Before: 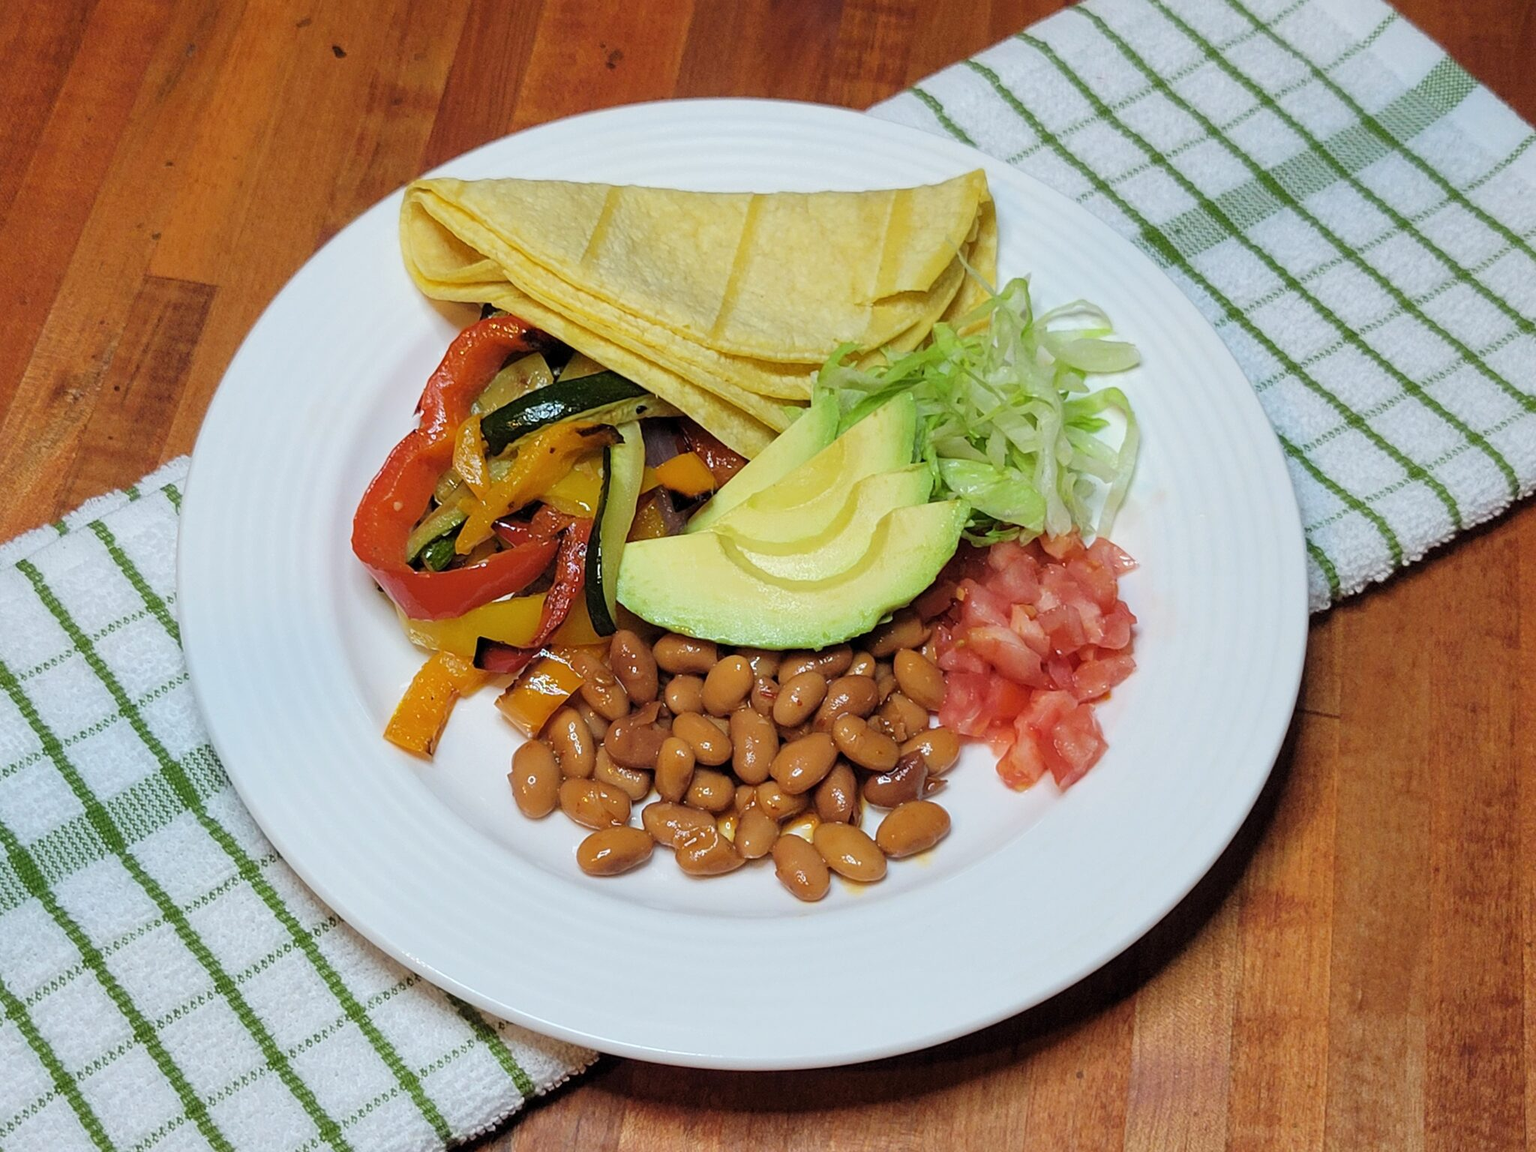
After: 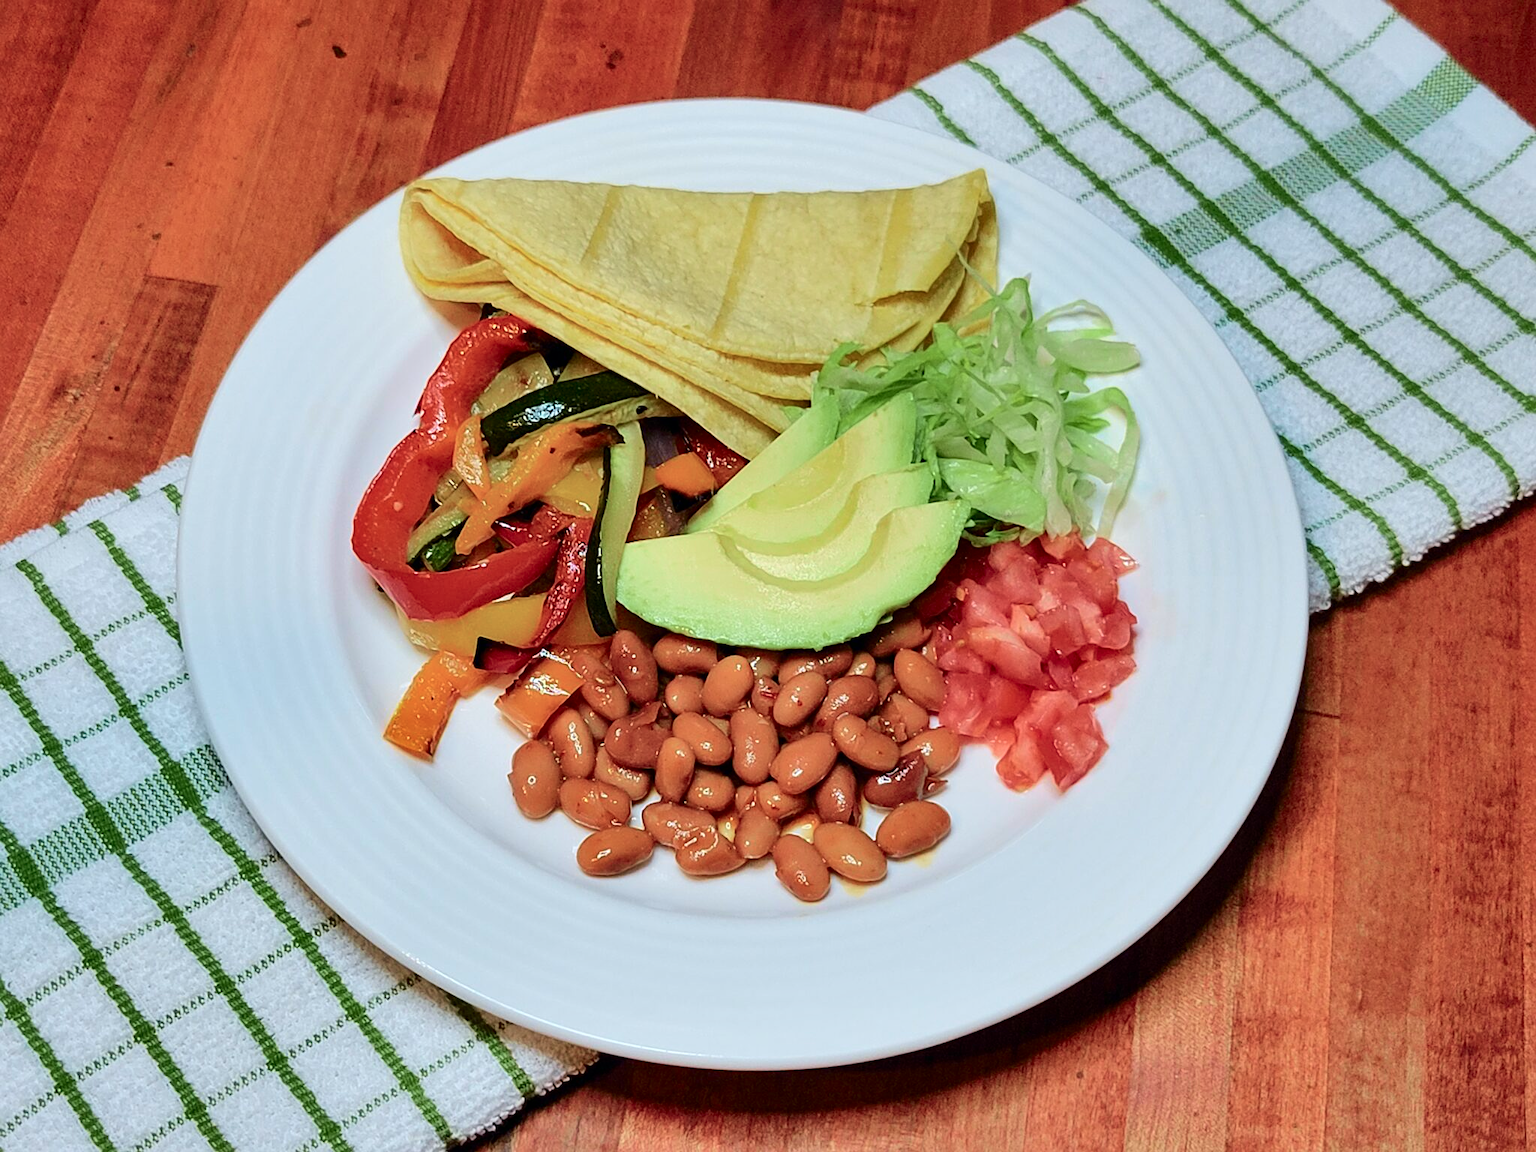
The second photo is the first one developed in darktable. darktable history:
tone curve: curves: ch0 [(0, 0) (0.033, 0.016) (0.171, 0.127) (0.33, 0.331) (0.432, 0.475) (0.601, 0.665) (0.843, 0.876) (1, 1)]; ch1 [(0, 0) (0.339, 0.349) (0.445, 0.42) (0.476, 0.47) (0.501, 0.499) (0.516, 0.525) (0.548, 0.563) (0.584, 0.633) (0.728, 0.746) (1, 1)]; ch2 [(0, 0) (0.327, 0.324) (0.417, 0.44) (0.46, 0.453) (0.502, 0.498) (0.517, 0.524) (0.53, 0.554) (0.579, 0.599) (0.745, 0.704) (1, 1)], color space Lab, independent channels, preserve colors none
sharpen: amount 0.2
shadows and highlights: shadows 22.7, highlights -48.71, soften with gaussian
